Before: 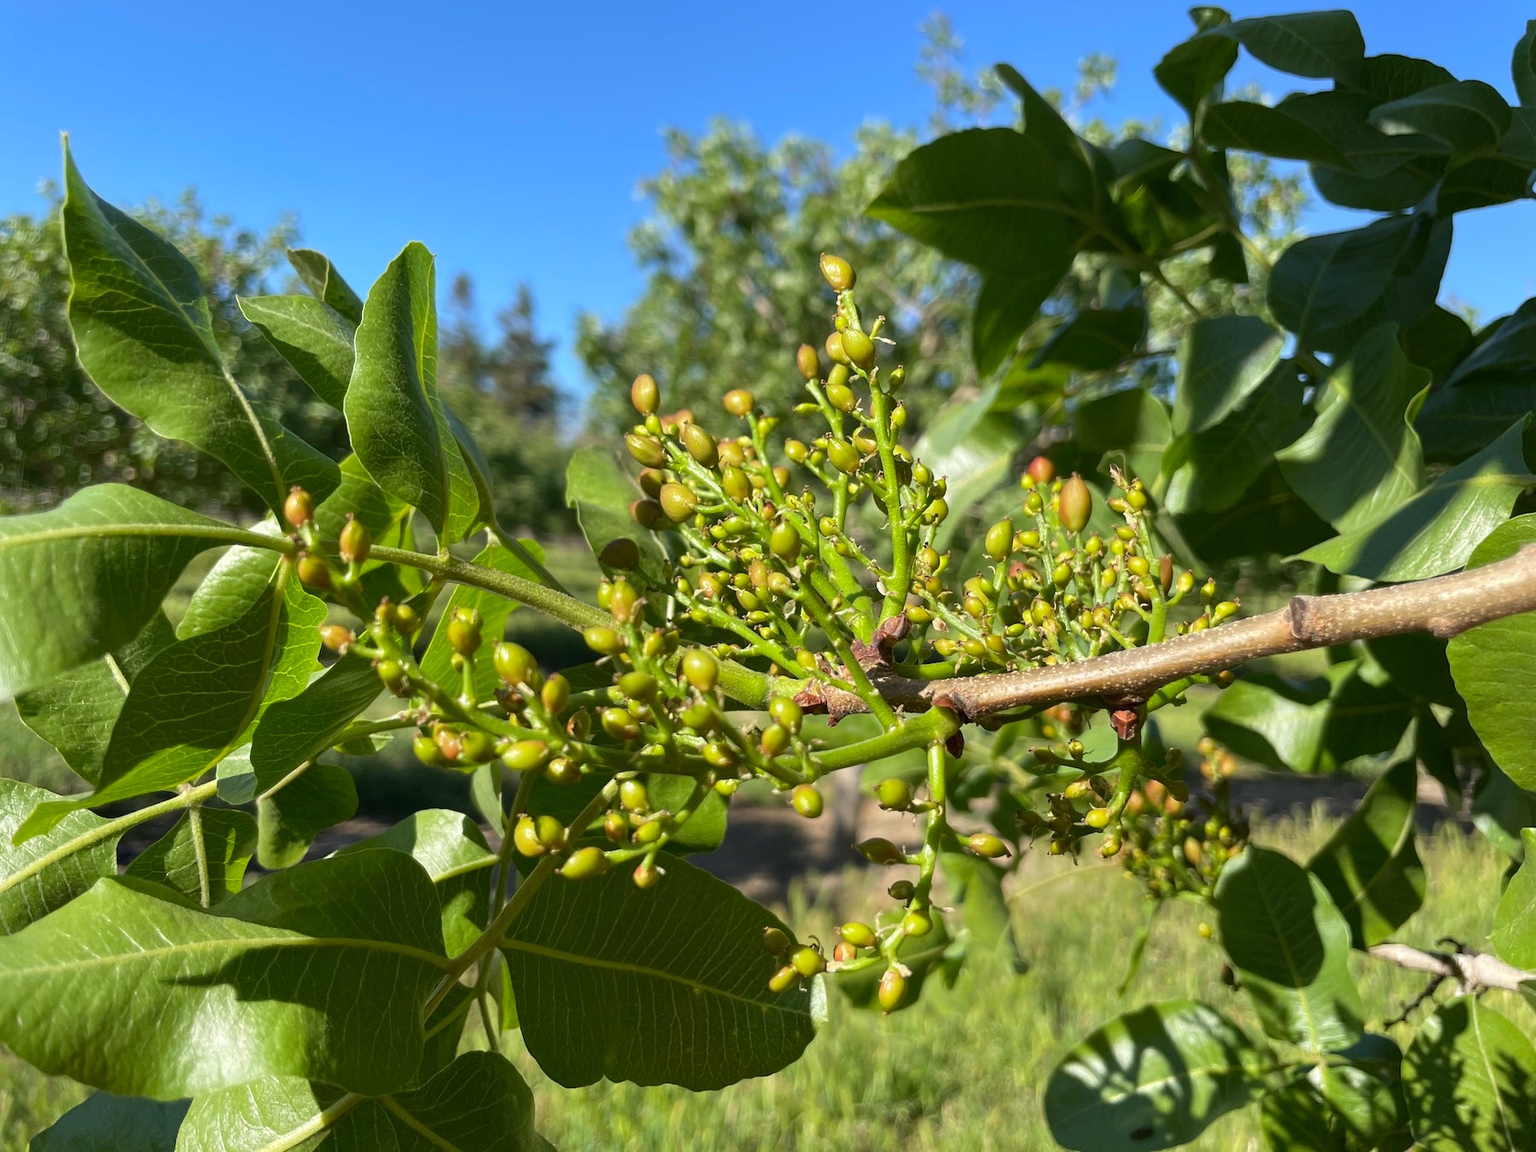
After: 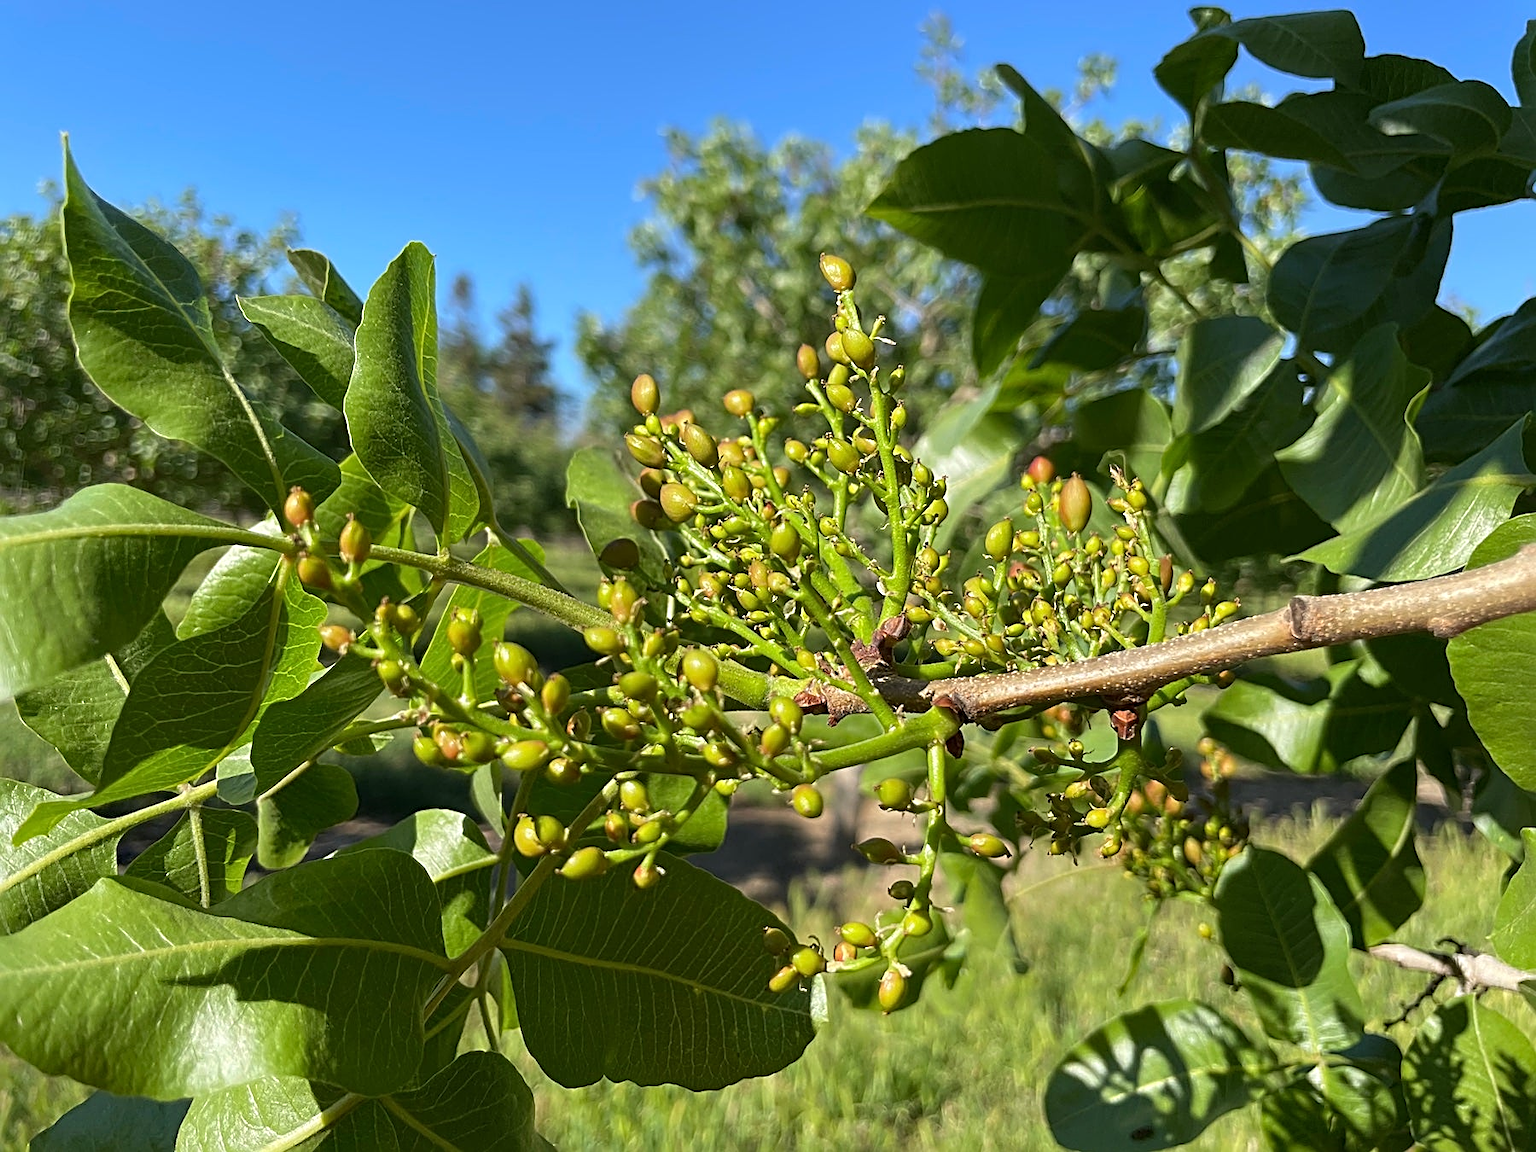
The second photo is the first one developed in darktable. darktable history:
sharpen: radius 2.599, amount 0.697
